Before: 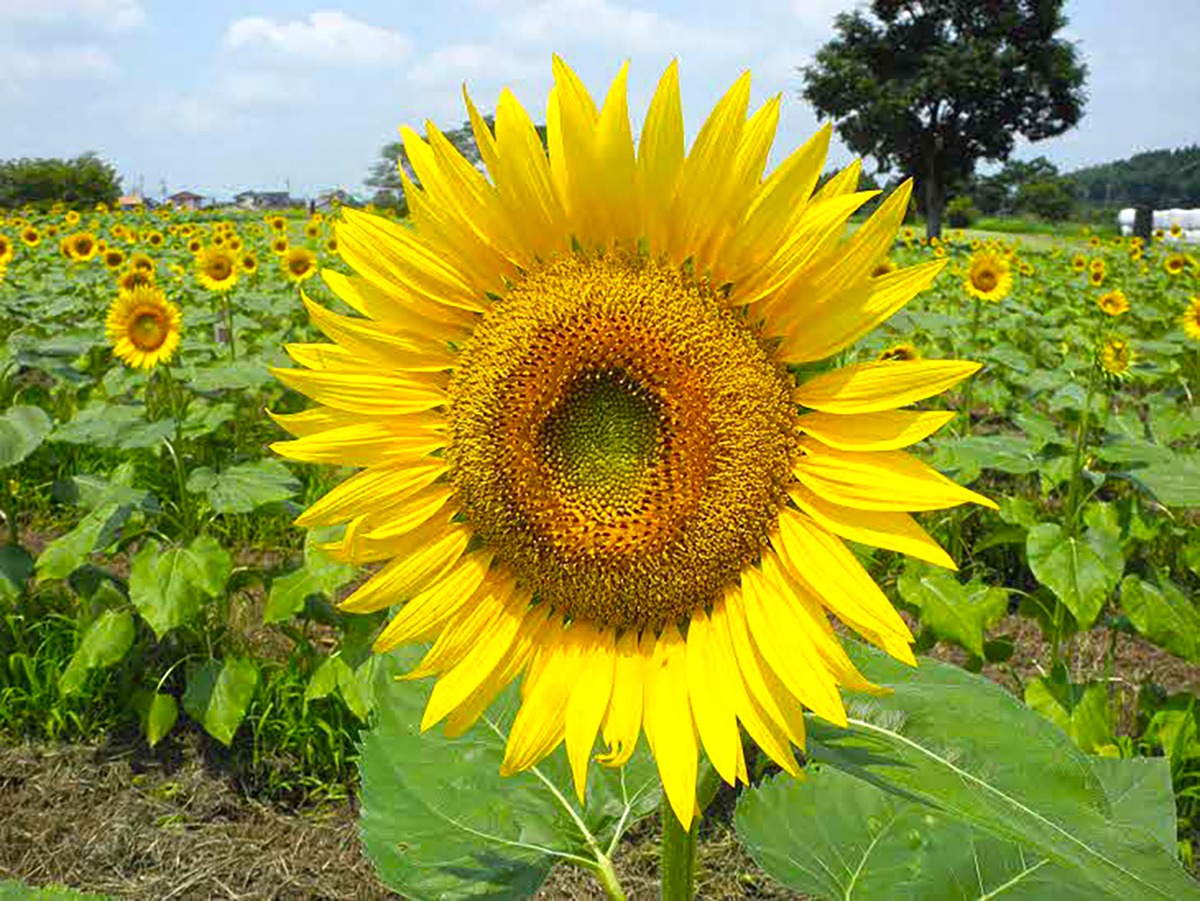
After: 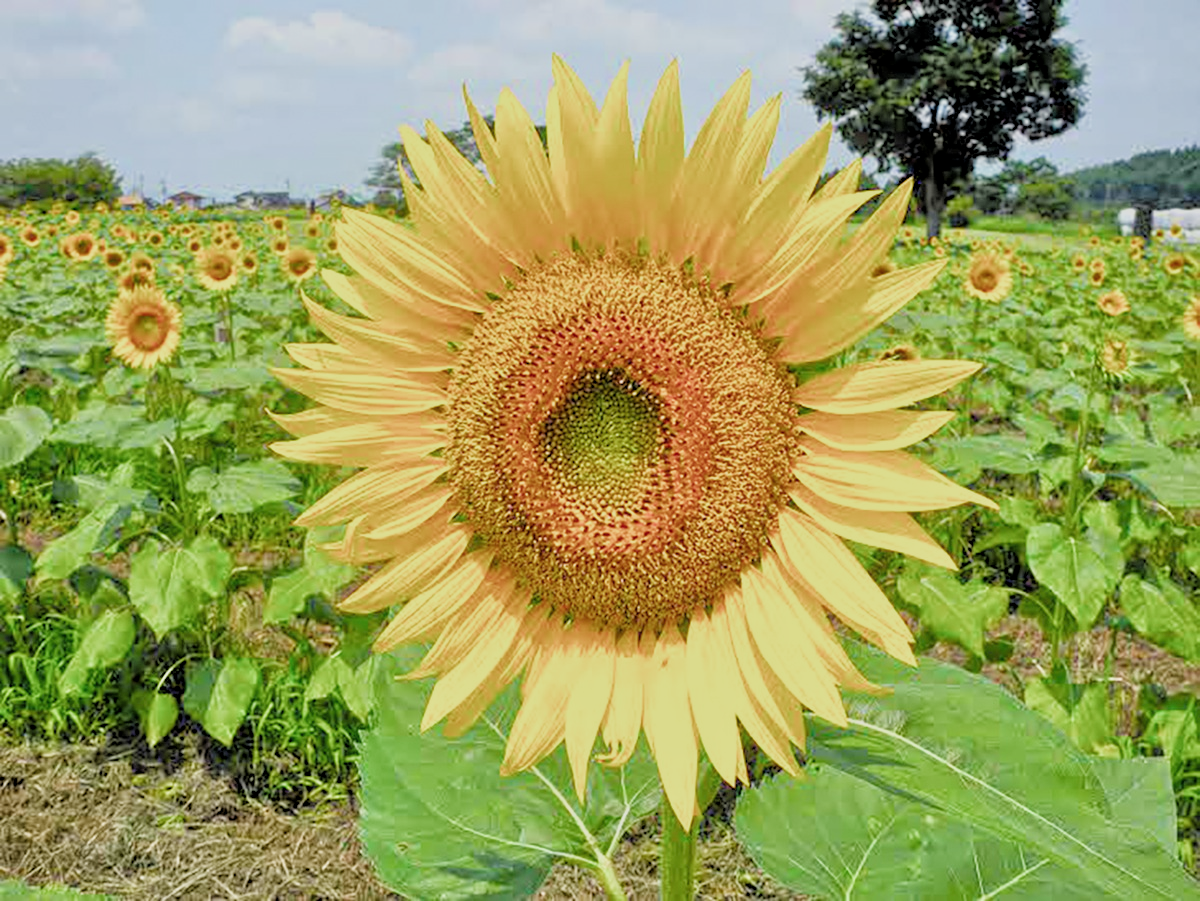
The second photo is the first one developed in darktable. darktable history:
local contrast: highlights 101%, shadows 101%, detail 119%, midtone range 0.2
filmic rgb: black relative exposure -7.65 EV, white relative exposure 4.56 EV, threshold 3.06 EV, hardness 3.61, contrast 1.051, color science v4 (2020), contrast in shadows soft, contrast in highlights soft, enable highlight reconstruction true
tone equalizer: -7 EV 0.156 EV, -6 EV 0.606 EV, -5 EV 1.18 EV, -4 EV 1.33 EV, -3 EV 1.13 EV, -2 EV 0.6 EV, -1 EV 0.16 EV, mask exposure compensation -0.485 EV
